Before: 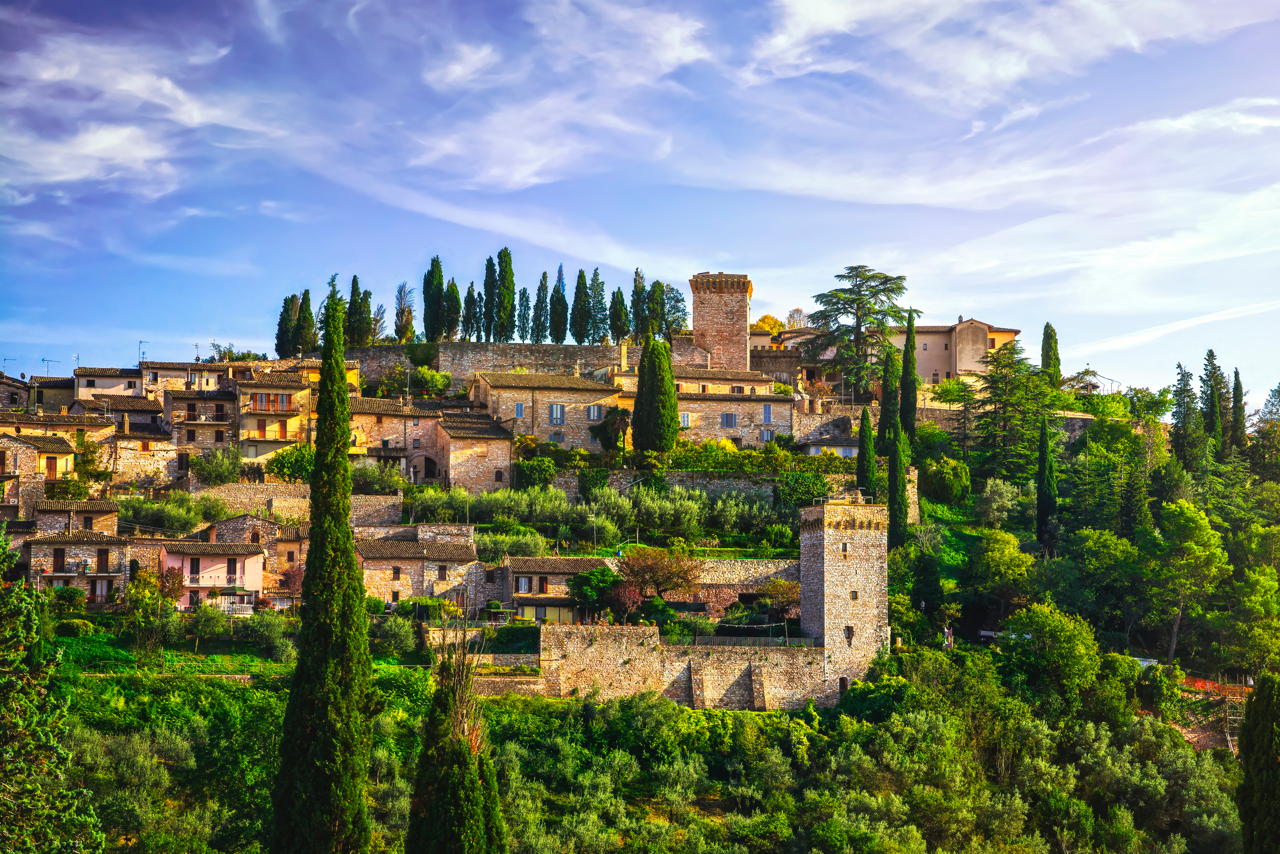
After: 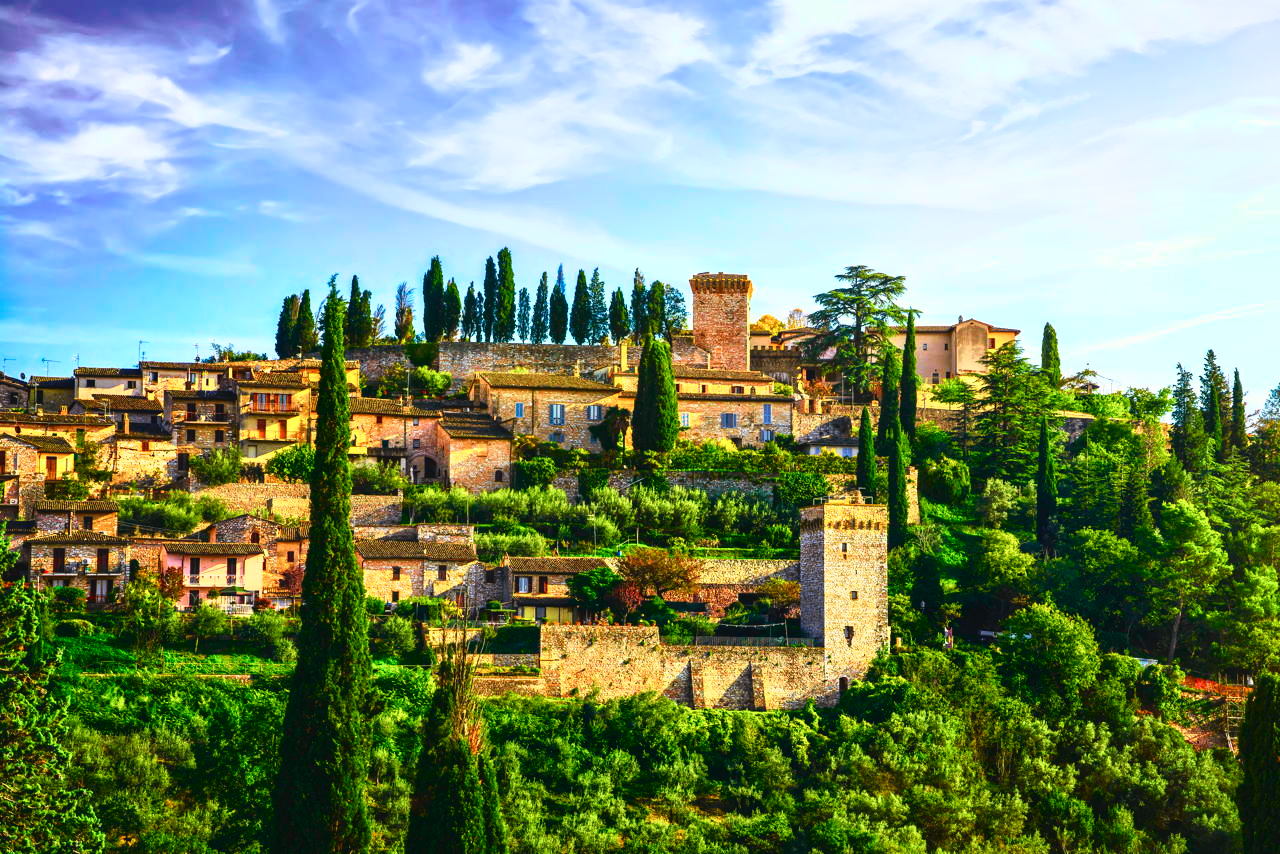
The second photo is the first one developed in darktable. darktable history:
tone curve: curves: ch0 [(0, 0.018) (0.162, 0.128) (0.434, 0.478) (0.667, 0.785) (0.819, 0.943) (1, 0.991)]; ch1 [(0, 0) (0.402, 0.36) (0.476, 0.449) (0.506, 0.505) (0.523, 0.518) (0.579, 0.626) (0.641, 0.668) (0.693, 0.745) (0.861, 0.934) (1, 1)]; ch2 [(0, 0) (0.424, 0.388) (0.483, 0.472) (0.503, 0.505) (0.521, 0.519) (0.547, 0.581) (0.582, 0.648) (0.699, 0.759) (0.997, 0.858)], color space Lab, independent channels
